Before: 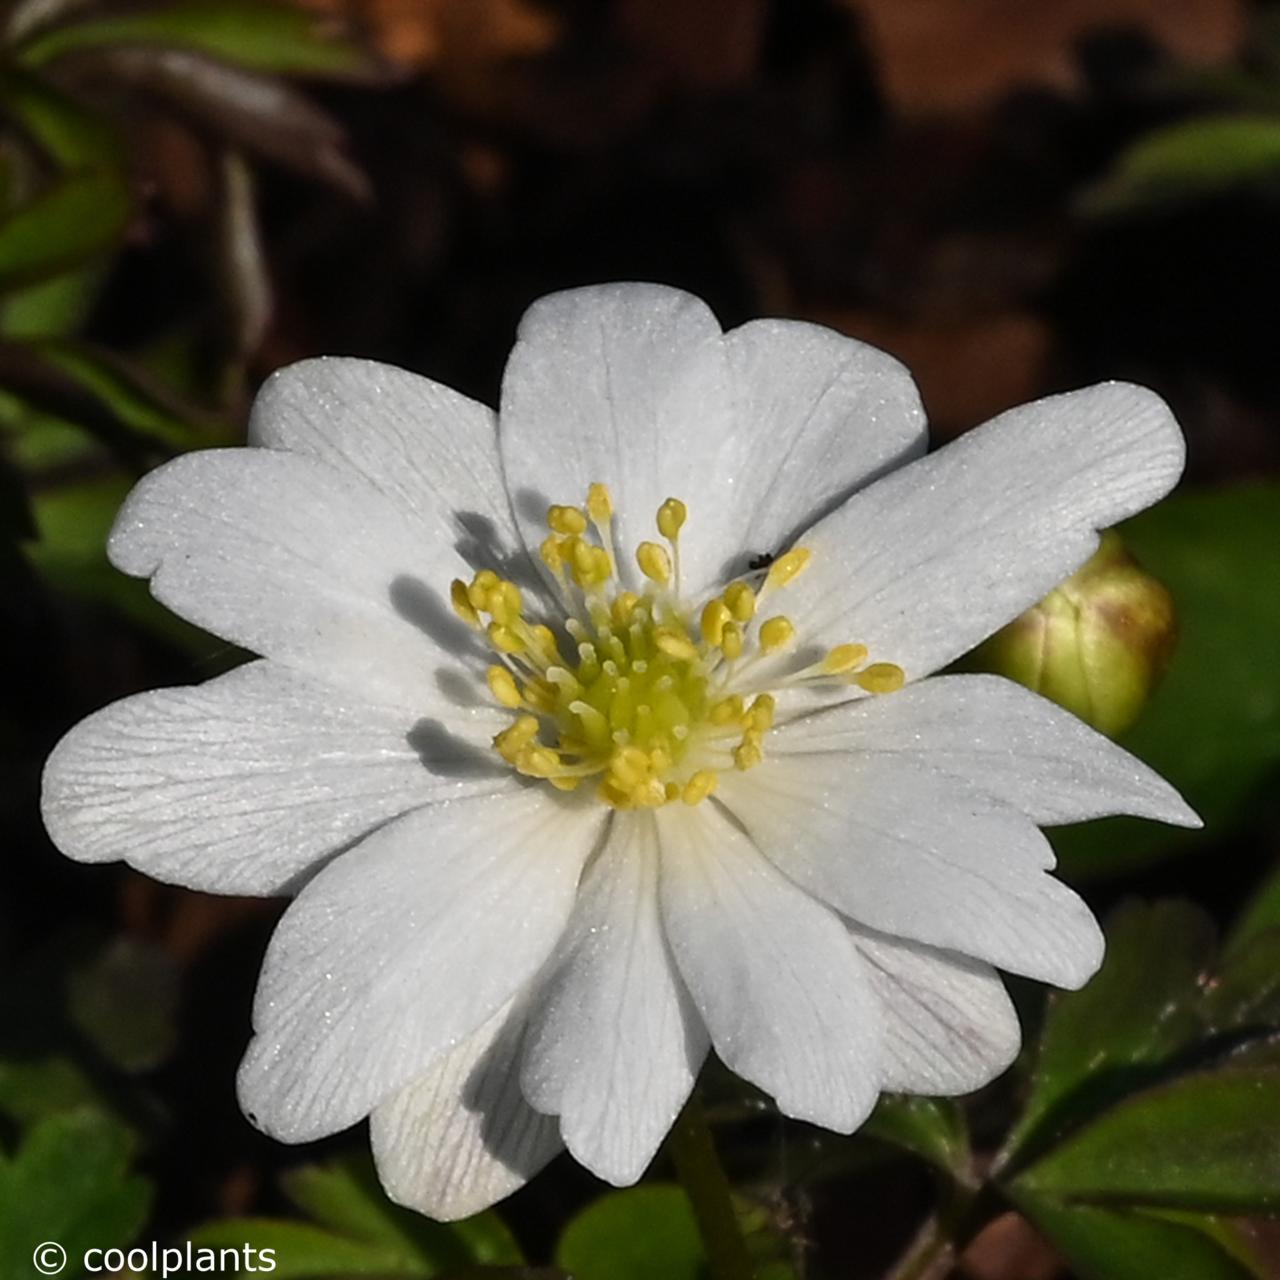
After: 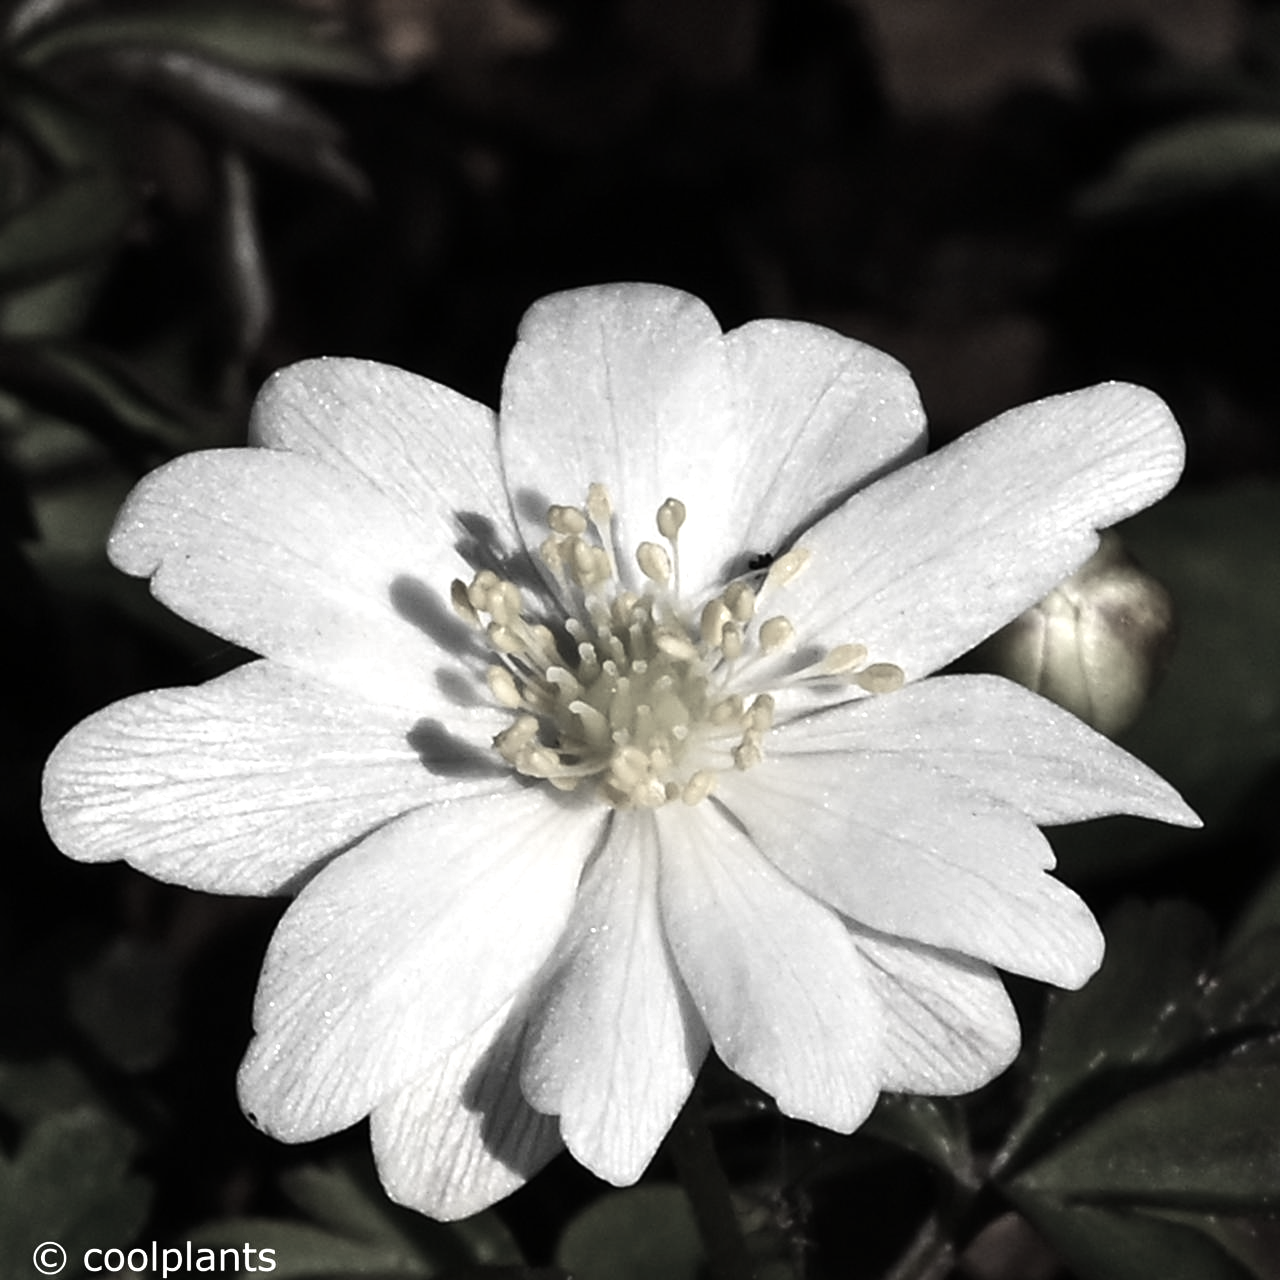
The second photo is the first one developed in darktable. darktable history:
color correction: highlights b* -0.038, saturation 0.197
tone equalizer: -8 EV -0.75 EV, -7 EV -0.701 EV, -6 EV -0.603 EV, -5 EV -0.381 EV, -3 EV 0.382 EV, -2 EV 0.6 EV, -1 EV 0.693 EV, +0 EV 0.744 EV, edges refinement/feathering 500, mask exposure compensation -1.57 EV, preserve details no
